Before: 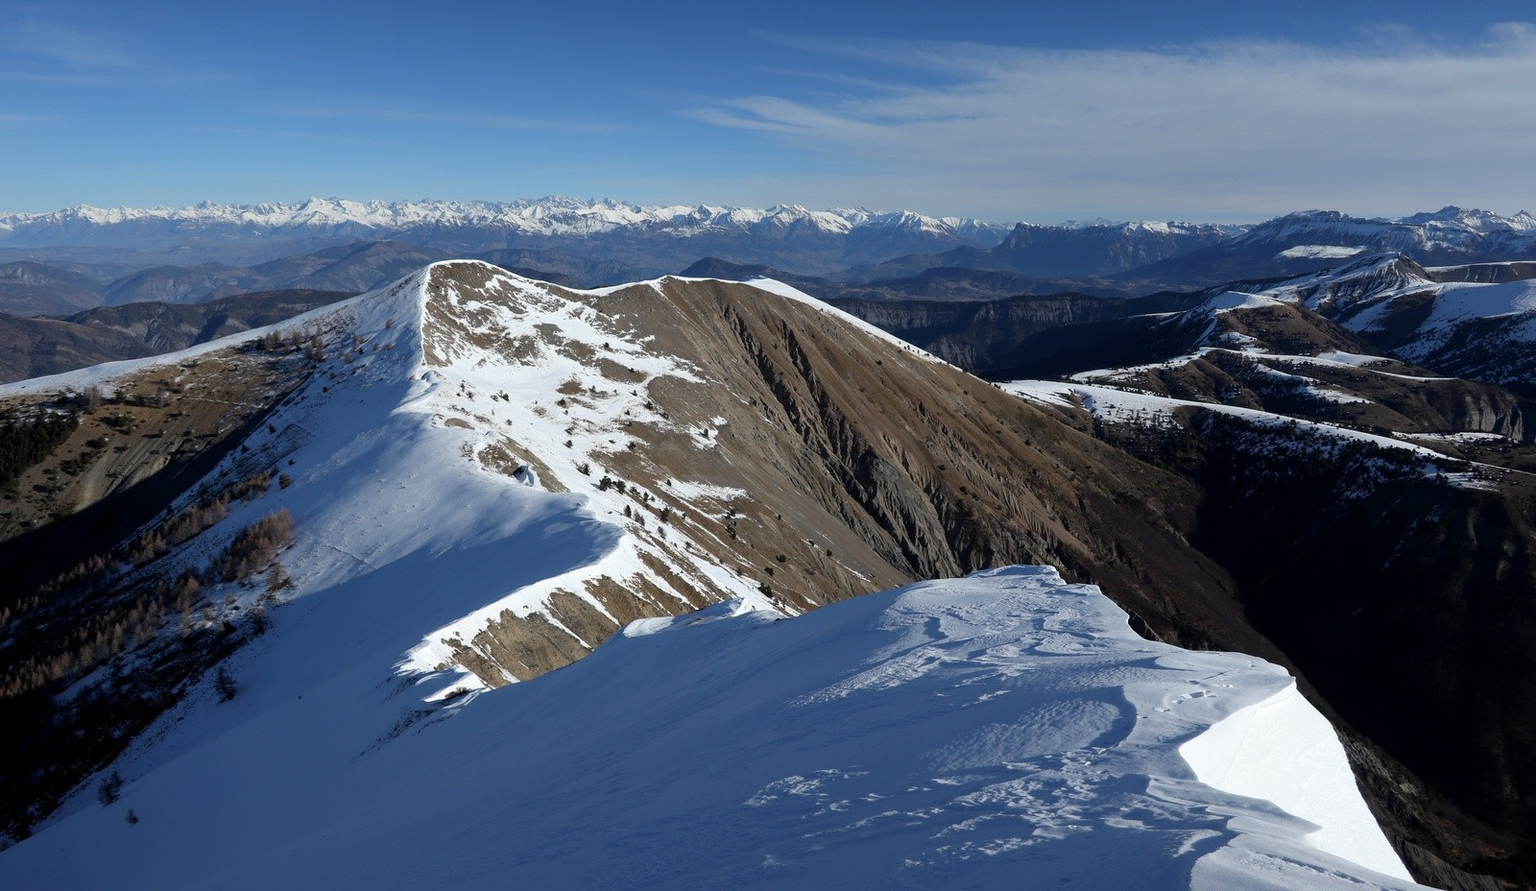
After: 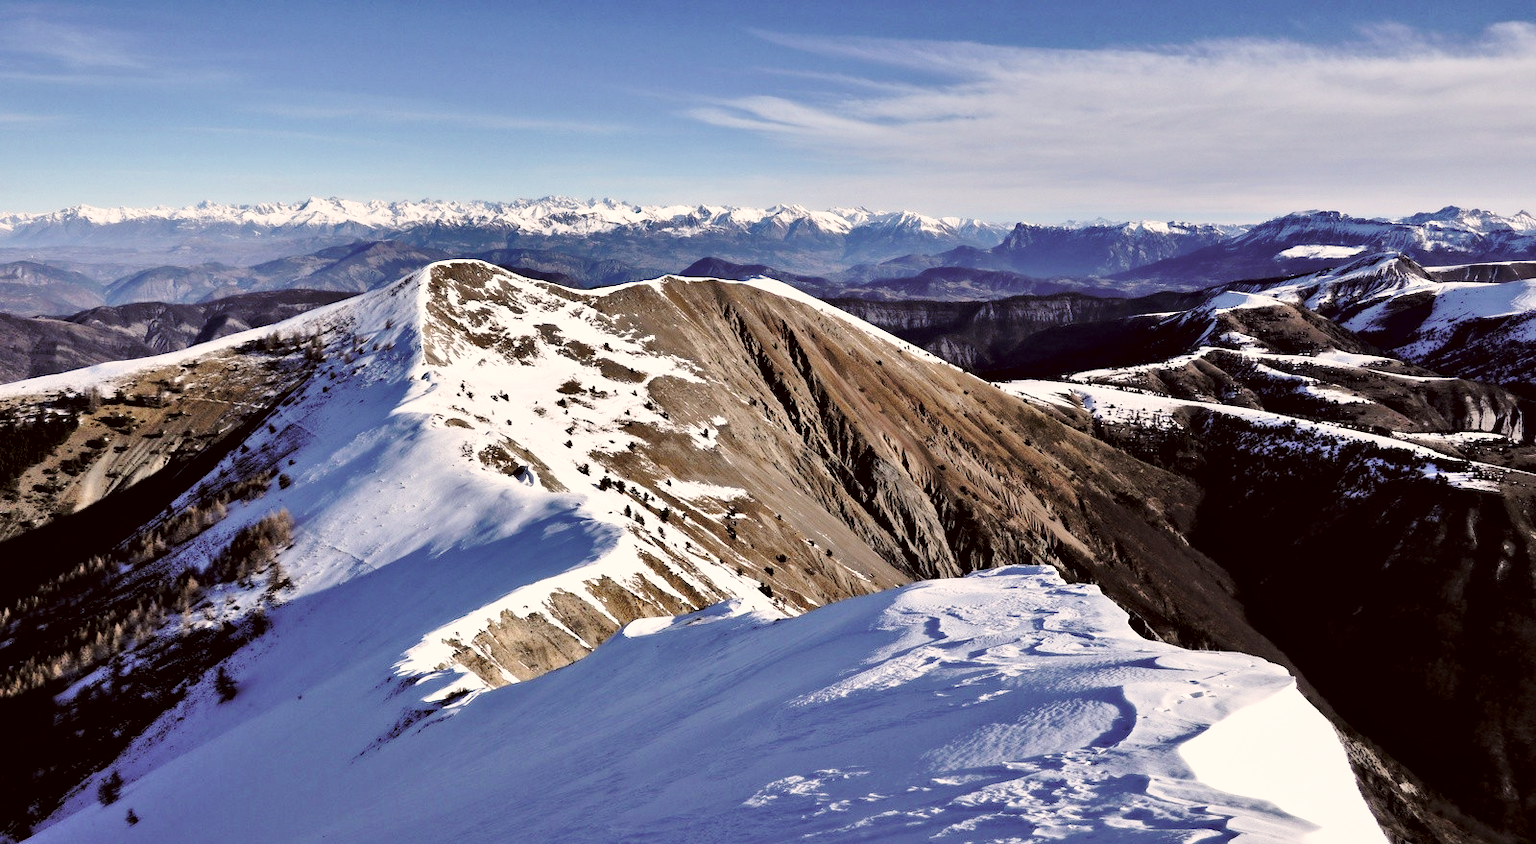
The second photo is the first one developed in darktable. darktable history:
base curve: curves: ch0 [(0, 0) (0.036, 0.037) (0.121, 0.228) (0.46, 0.76) (0.859, 0.983) (1, 1)], preserve colors none
crop and rotate: top 0%, bottom 5.097%
contrast equalizer: y [[0.511, 0.558, 0.631, 0.632, 0.559, 0.512], [0.5 ×6], [0.507, 0.559, 0.627, 0.644, 0.647, 0.647], [0 ×6], [0 ×6]]
exposure: black level correction 0.001, exposure -0.125 EV, compensate exposure bias true, compensate highlight preservation false
contrast brightness saturation: brightness 0.13
color correction: highlights a* 6.27, highlights b* 8.19, shadows a* 5.94, shadows b* 7.23, saturation 0.9
shadows and highlights: radius 108.52, shadows 44.07, highlights -67.8, low approximation 0.01, soften with gaussian
